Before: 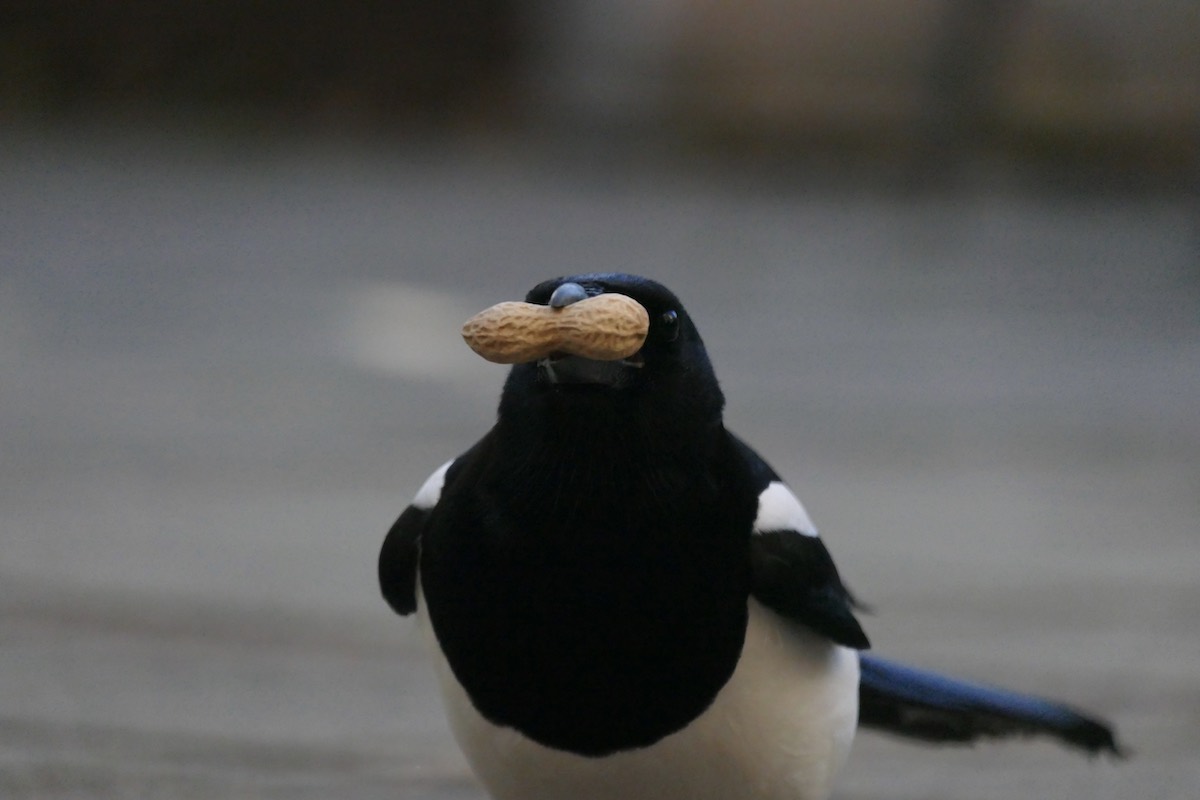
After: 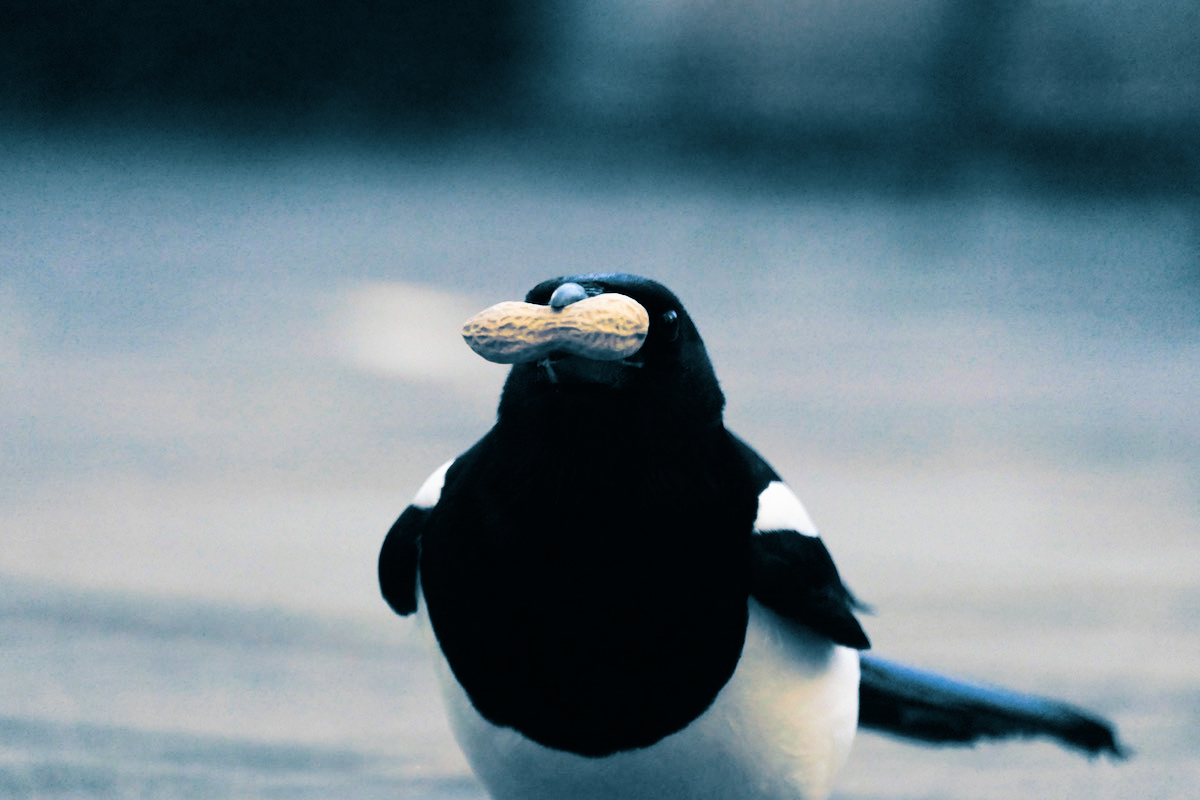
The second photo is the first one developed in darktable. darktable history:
base curve: curves: ch0 [(0, 0) (0.007, 0.004) (0.027, 0.03) (0.046, 0.07) (0.207, 0.54) (0.442, 0.872) (0.673, 0.972) (1, 1)], preserve colors none
split-toning: shadows › hue 212.4°, balance -70
